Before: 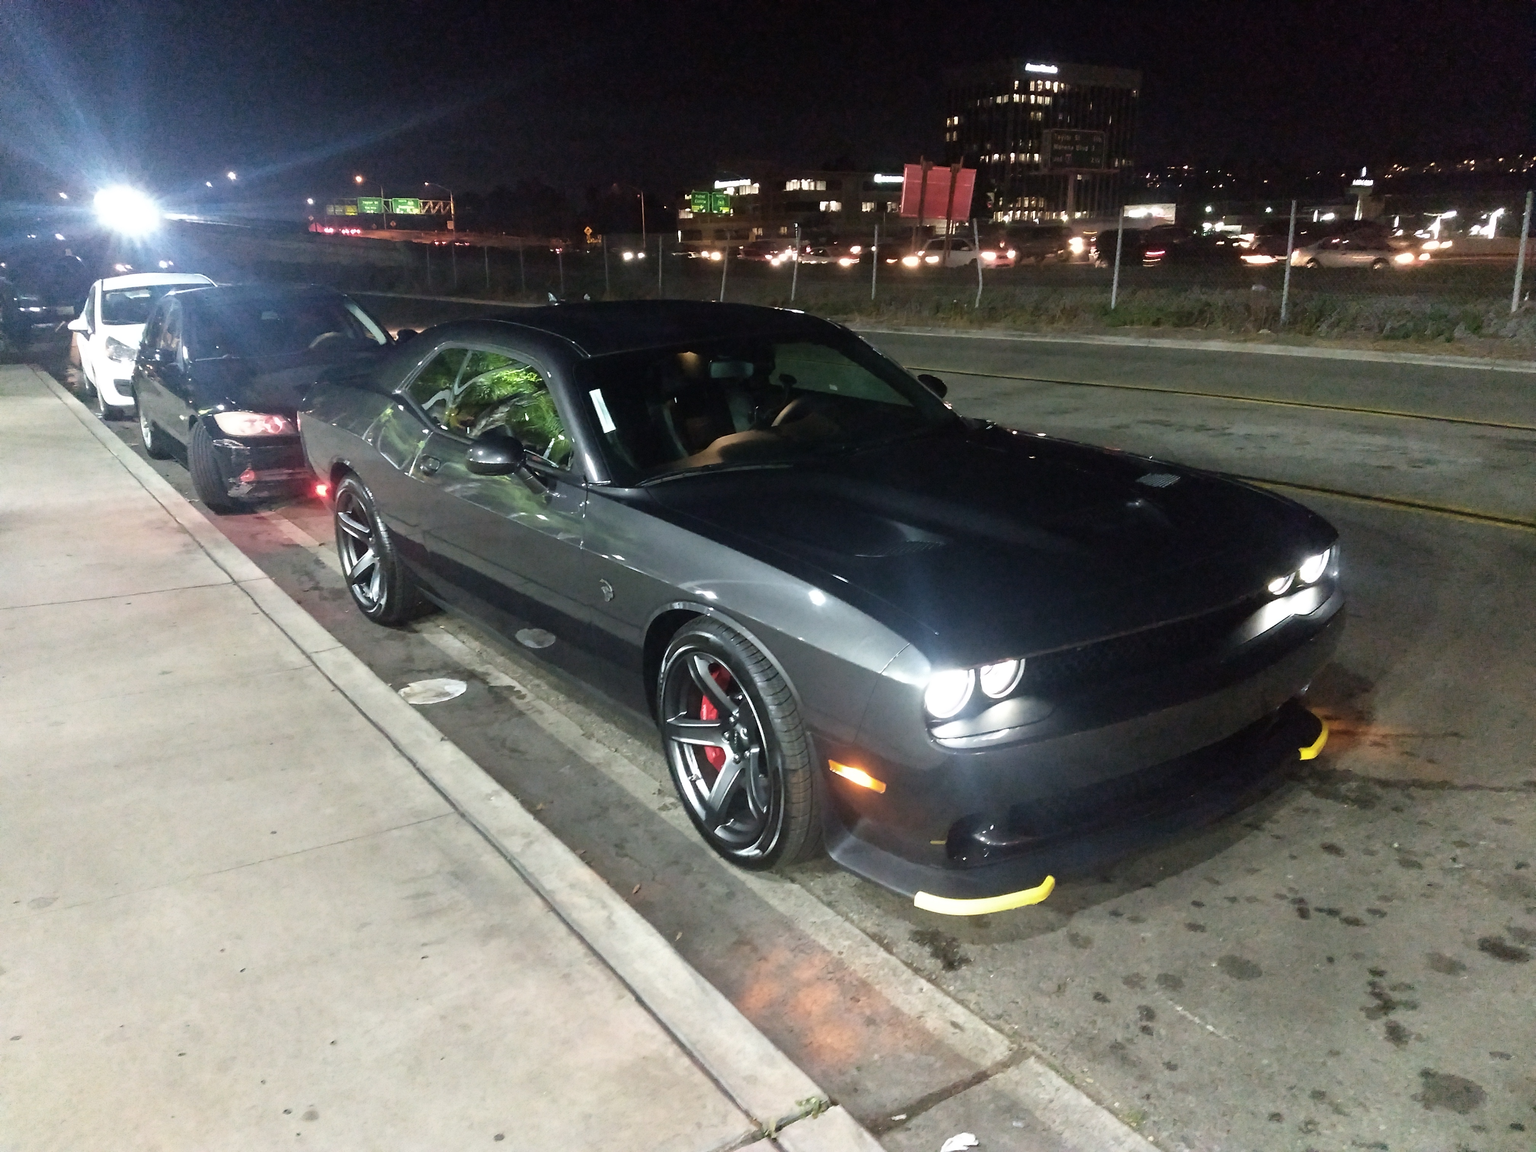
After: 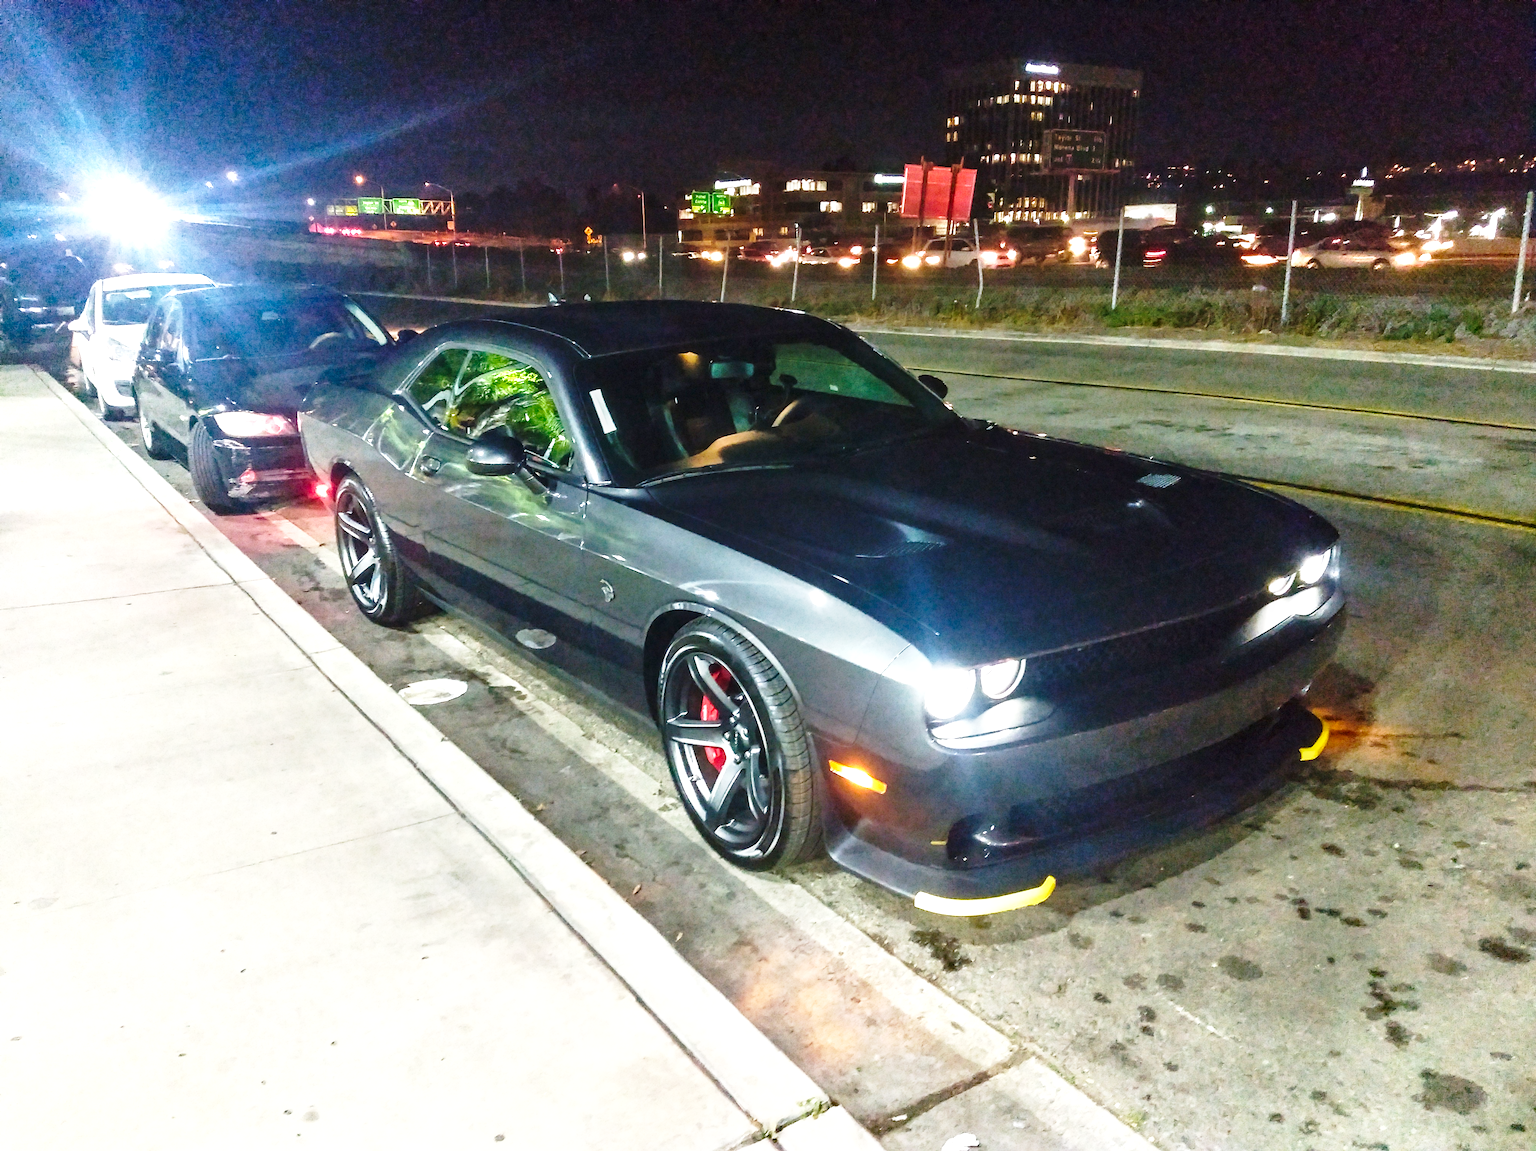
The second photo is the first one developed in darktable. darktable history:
color balance rgb: linear chroma grading › global chroma 24.988%, perceptual saturation grading › global saturation -1.775%, perceptual saturation grading › highlights -7.205%, perceptual saturation grading › mid-tones 8.23%, perceptual saturation grading › shadows 5.103%, global vibrance 35.326%, contrast 9.874%
base curve: curves: ch0 [(0, 0) (0.028, 0.03) (0.121, 0.232) (0.46, 0.748) (0.859, 0.968) (1, 1)], preserve colors none
tone equalizer: -8 EV 0.211 EV, -7 EV 0.45 EV, -6 EV 0.435 EV, -5 EV 0.213 EV, -3 EV -0.263 EV, -2 EV -0.443 EV, -1 EV -0.443 EV, +0 EV -0.221 EV
local contrast: detail 130%
shadows and highlights: shadows 36.96, highlights -27.01, soften with gaussian
exposure: black level correction 0, exposure 0.694 EV, compensate highlight preservation false
